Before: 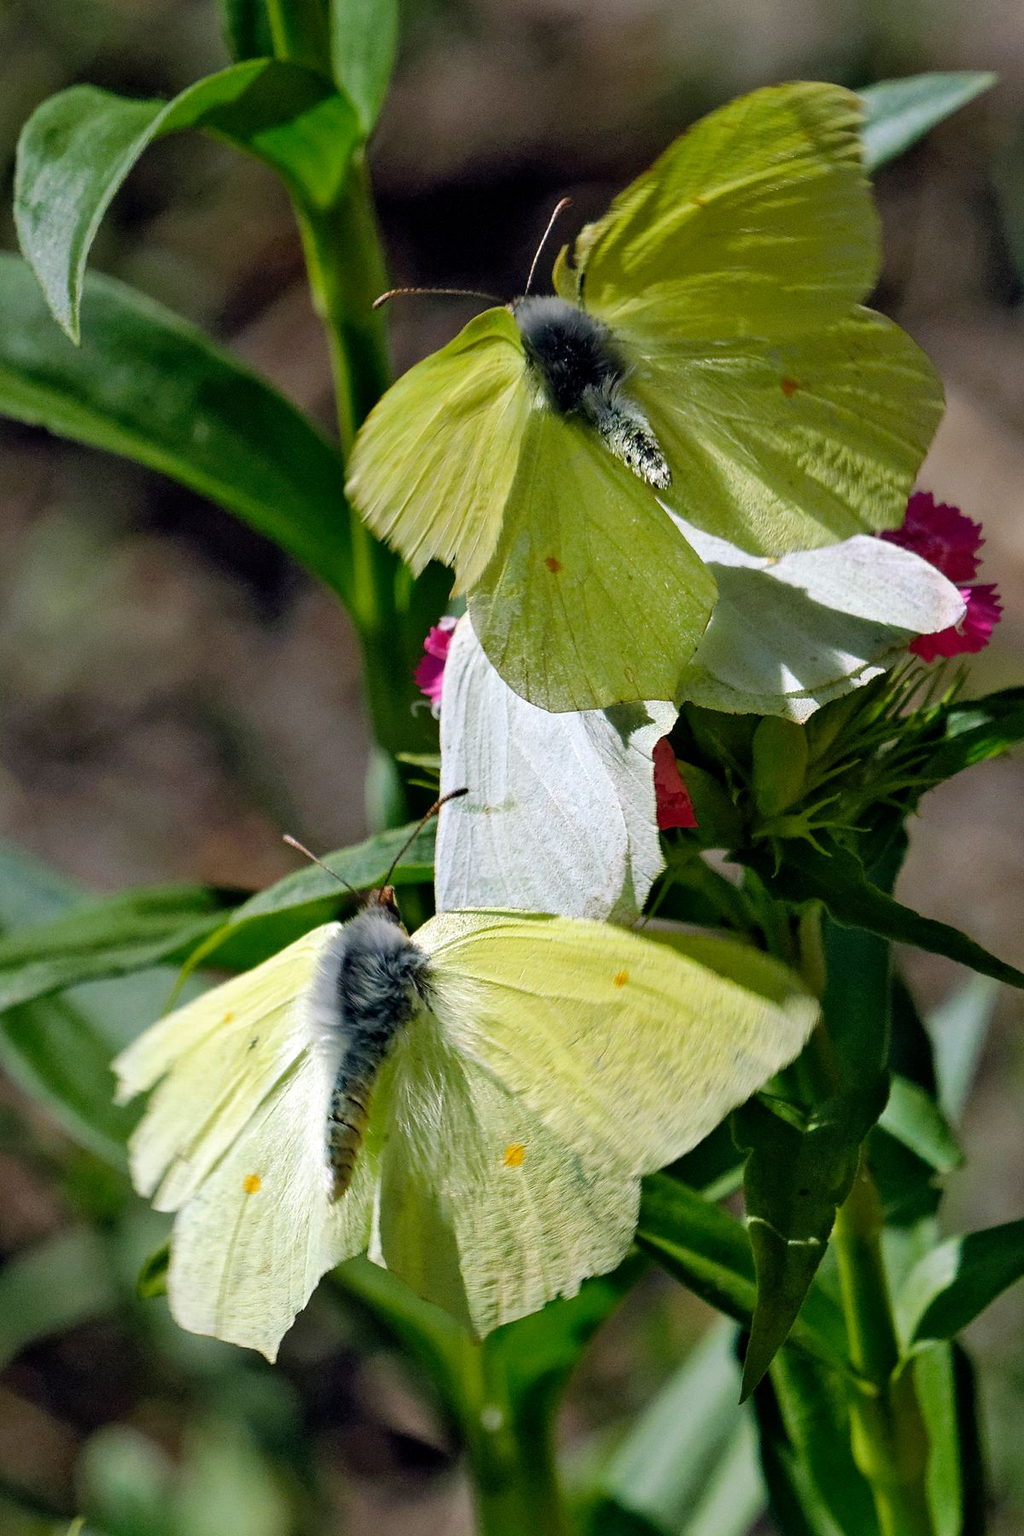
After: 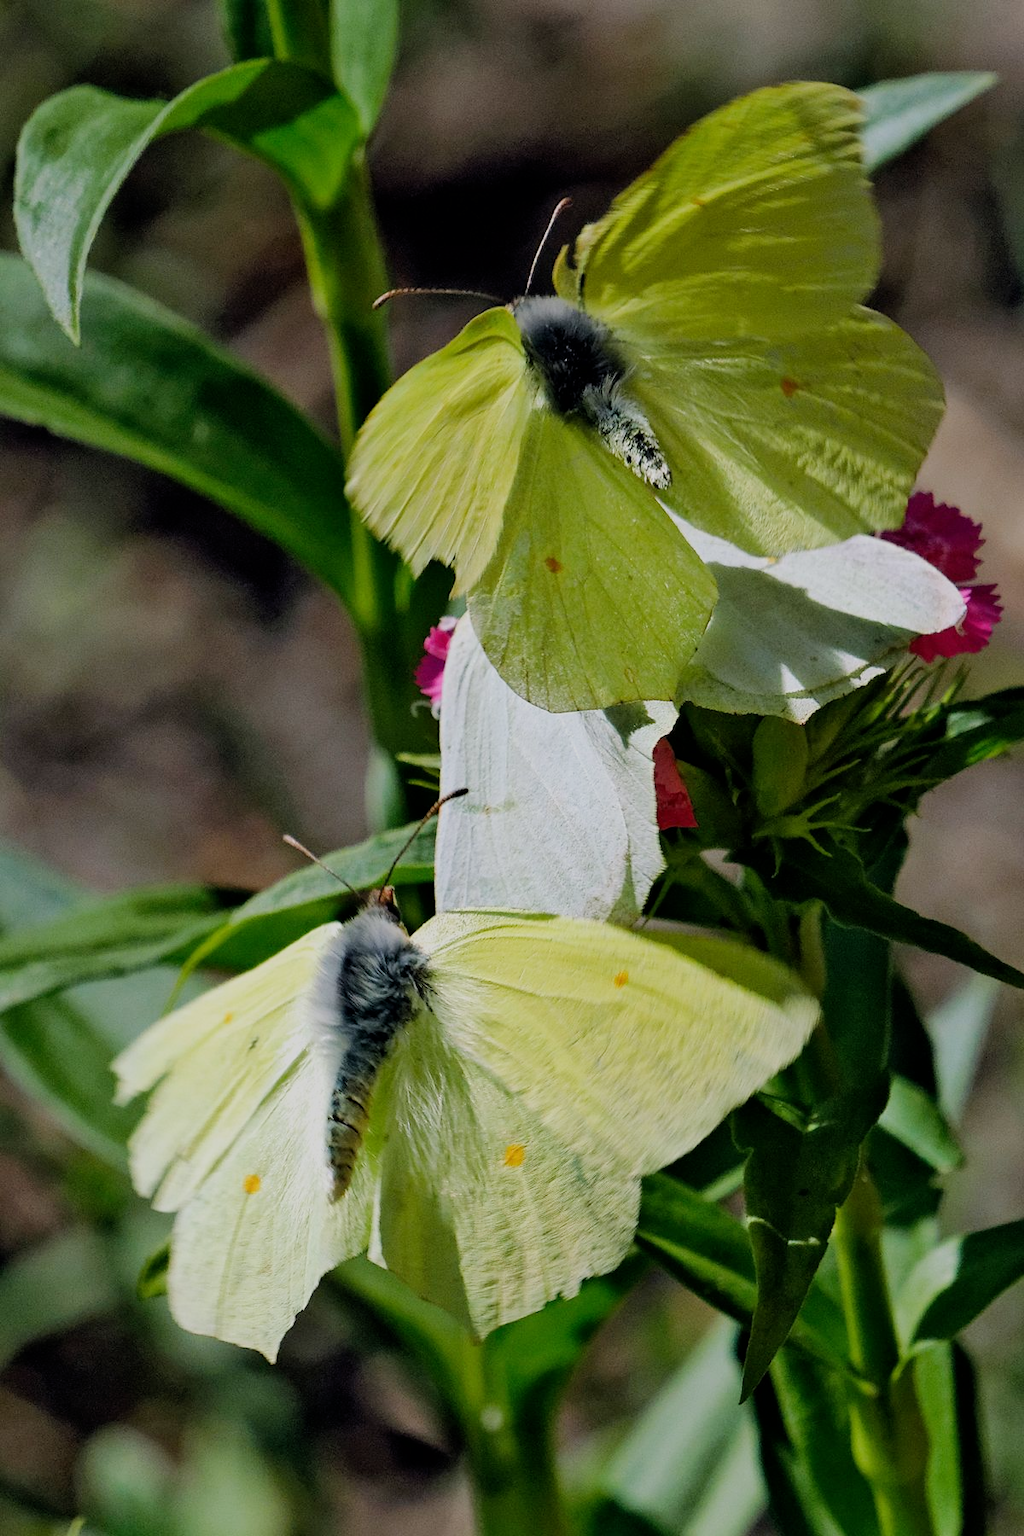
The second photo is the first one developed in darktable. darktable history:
filmic rgb: black relative exposure -7.65 EV, white relative exposure 4.56 EV, hardness 3.61, contrast in shadows safe
